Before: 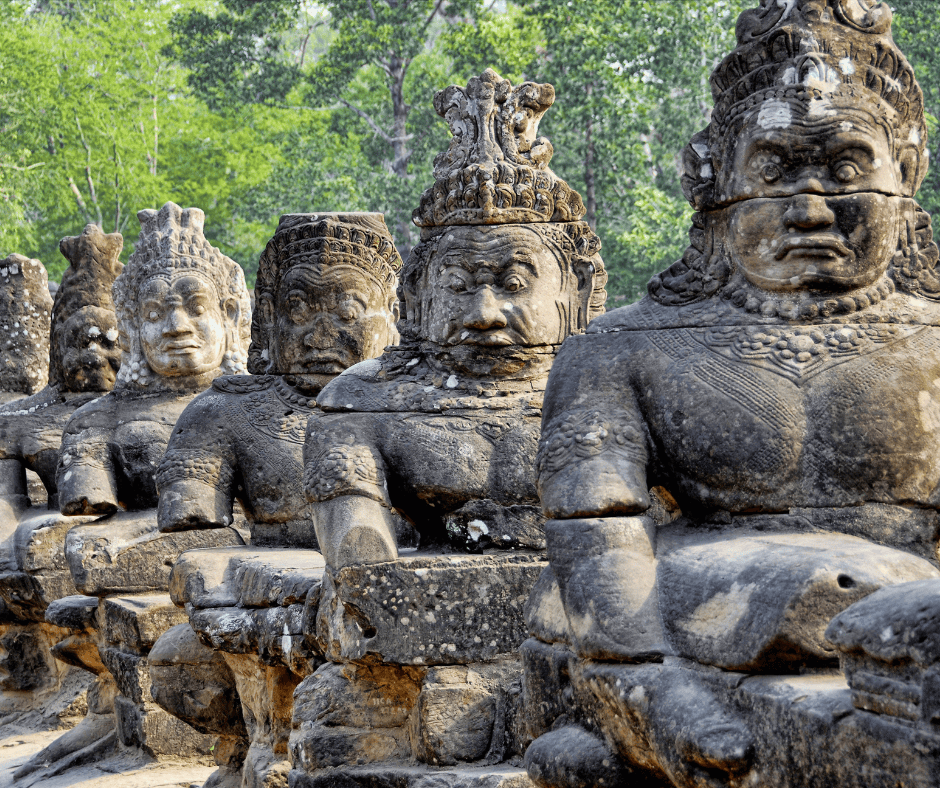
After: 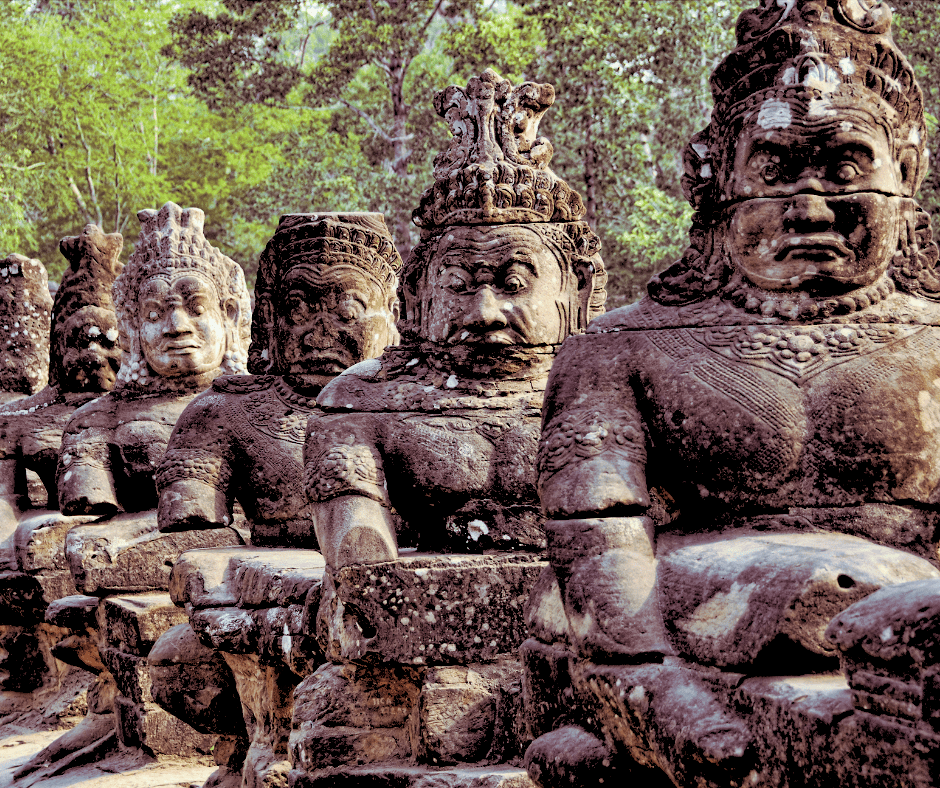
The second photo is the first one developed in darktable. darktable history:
rgb levels: levels [[0.029, 0.461, 0.922], [0, 0.5, 1], [0, 0.5, 1]]
haze removal: compatibility mode true, adaptive false
split-toning: shadows › hue 360°
exposure: black level correction 0.002, exposure -0.1 EV, compensate highlight preservation false
